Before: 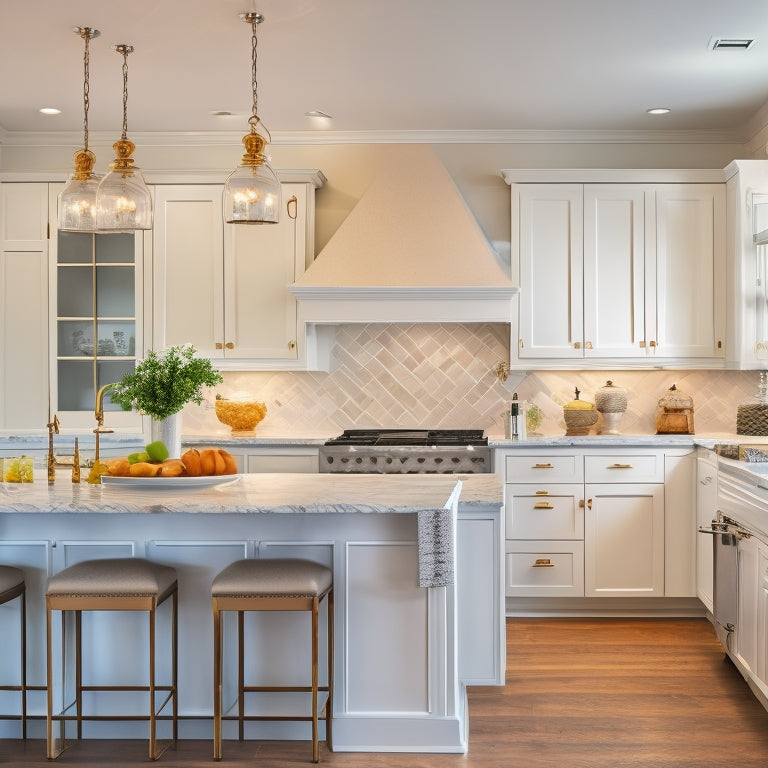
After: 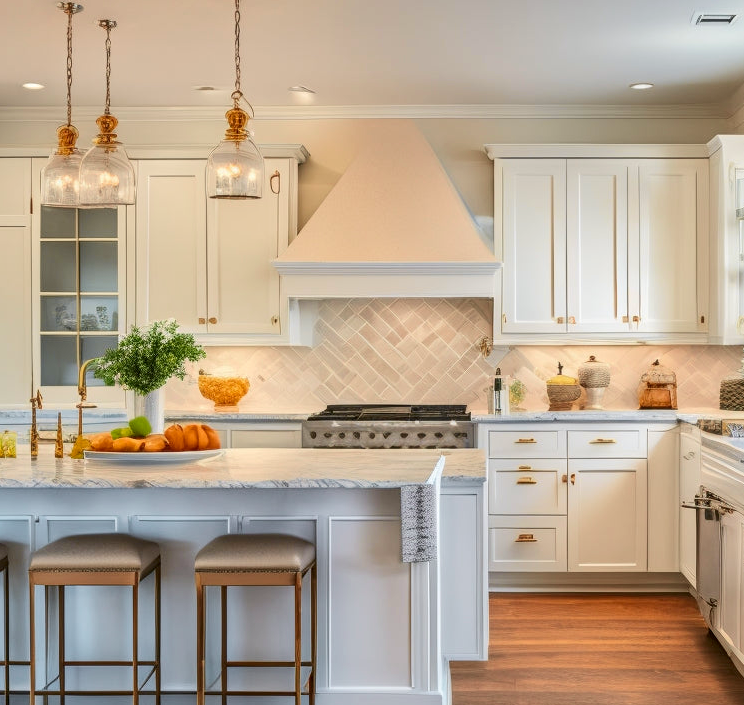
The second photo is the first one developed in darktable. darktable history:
tone curve: curves: ch0 [(0, 0.014) (0.036, 0.047) (0.15, 0.156) (0.27, 0.258) (0.511, 0.506) (0.761, 0.741) (1, 0.919)]; ch1 [(0, 0) (0.179, 0.173) (0.322, 0.32) (0.429, 0.431) (0.502, 0.5) (0.519, 0.522) (0.562, 0.575) (0.631, 0.65) (0.72, 0.692) (1, 1)]; ch2 [(0, 0) (0.29, 0.295) (0.404, 0.436) (0.497, 0.498) (0.533, 0.556) (0.599, 0.607) (0.696, 0.707) (1, 1)], color space Lab, independent channels, preserve colors none
exposure: exposure 0.202 EV, compensate highlight preservation false
crop: left 2.214%, top 3.302%, right 0.842%, bottom 4.893%
local contrast: on, module defaults
